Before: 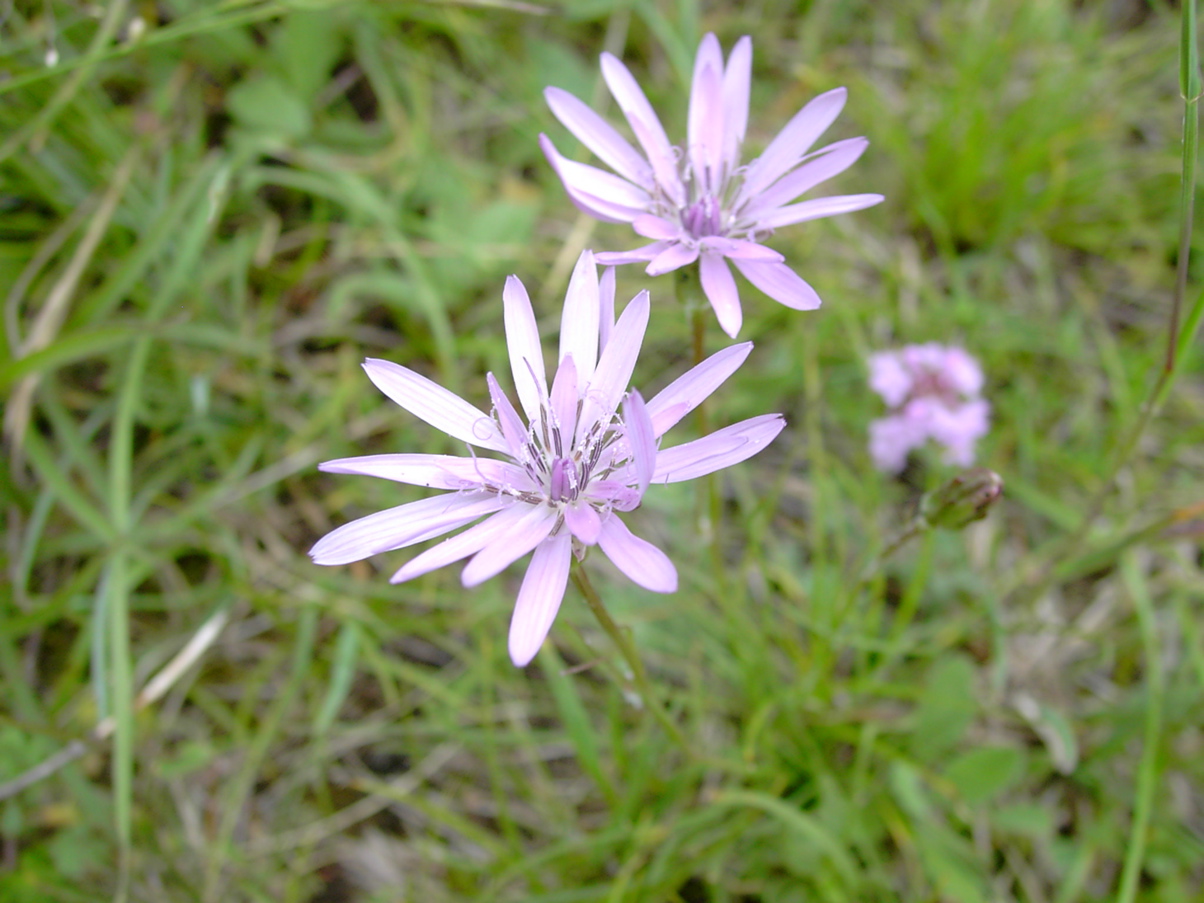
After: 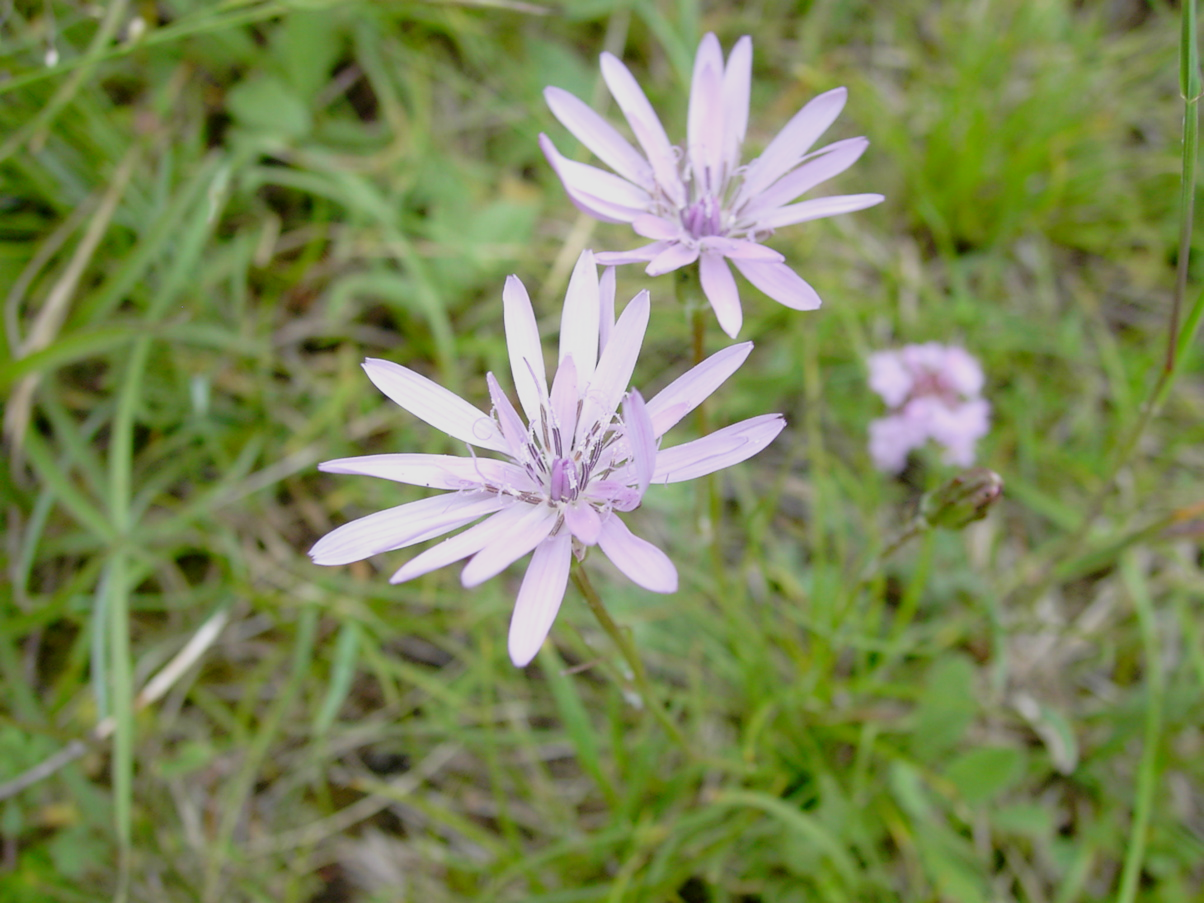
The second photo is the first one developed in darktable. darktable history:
tone equalizer: on, module defaults
sigmoid: contrast 1.22, skew 0.65
